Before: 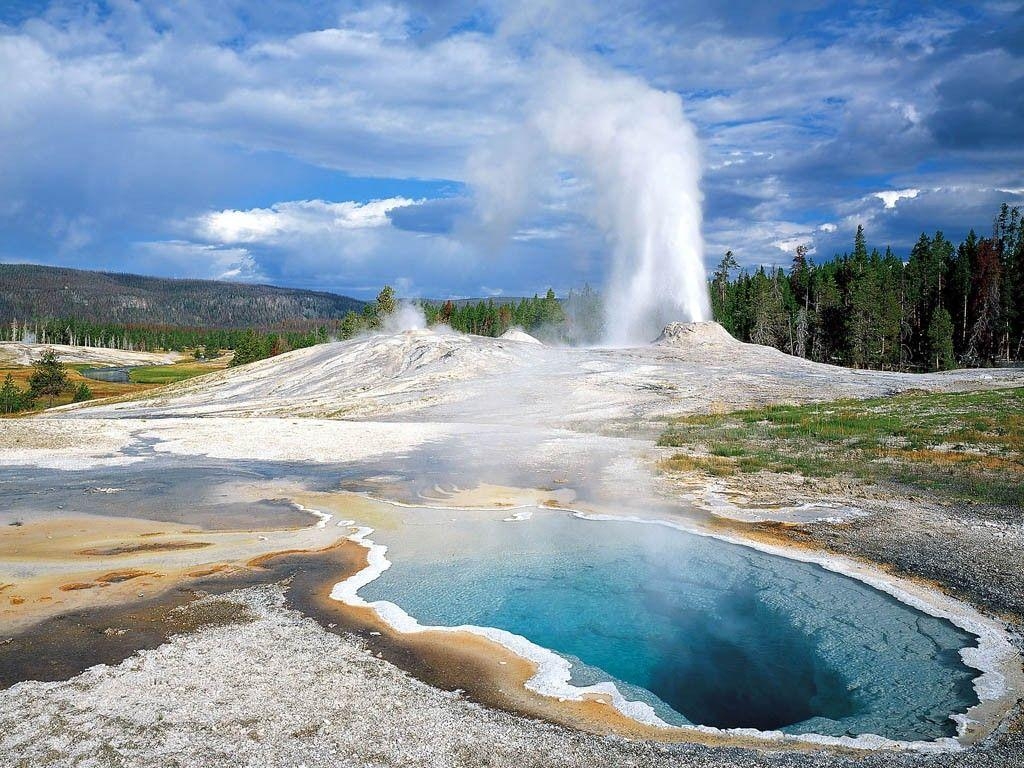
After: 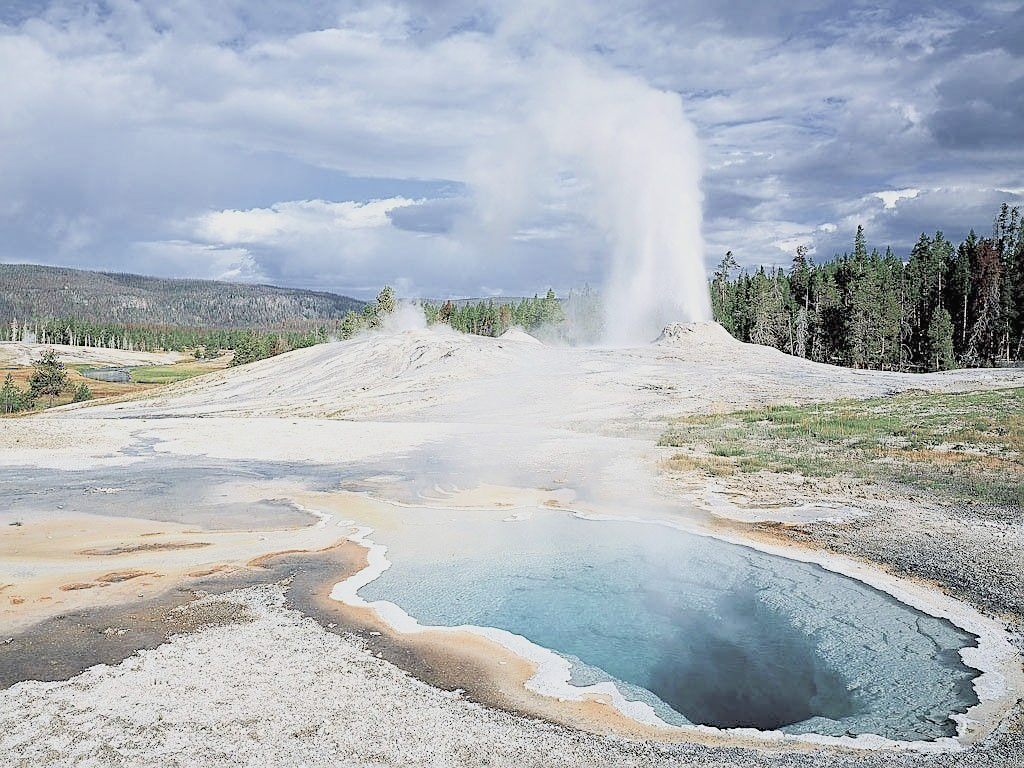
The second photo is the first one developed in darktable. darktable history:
exposure: black level correction 0.002, exposure -0.098 EV, compensate highlight preservation false
filmic rgb: black relative exposure -15.92 EV, white relative exposure 7.96 EV, hardness 4.18, latitude 49.29%, contrast 0.515
contrast brightness saturation: contrast 0.442, brightness 0.553, saturation -0.195
sharpen: on, module defaults
